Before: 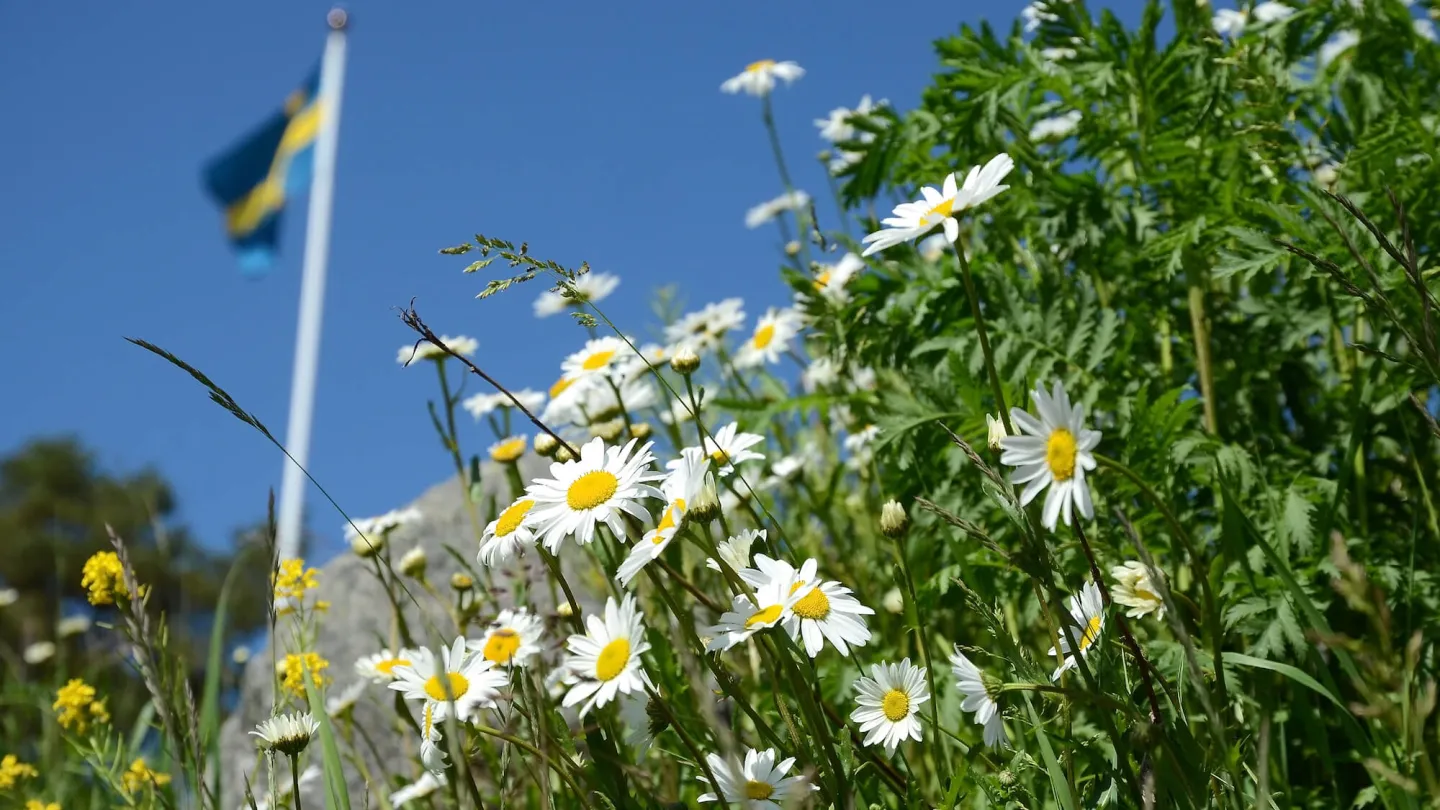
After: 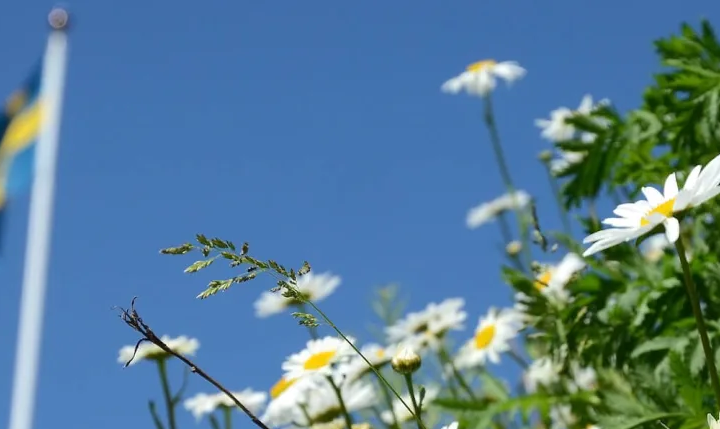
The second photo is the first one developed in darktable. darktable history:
crop: left 19.414%, right 30.505%, bottom 46.69%
